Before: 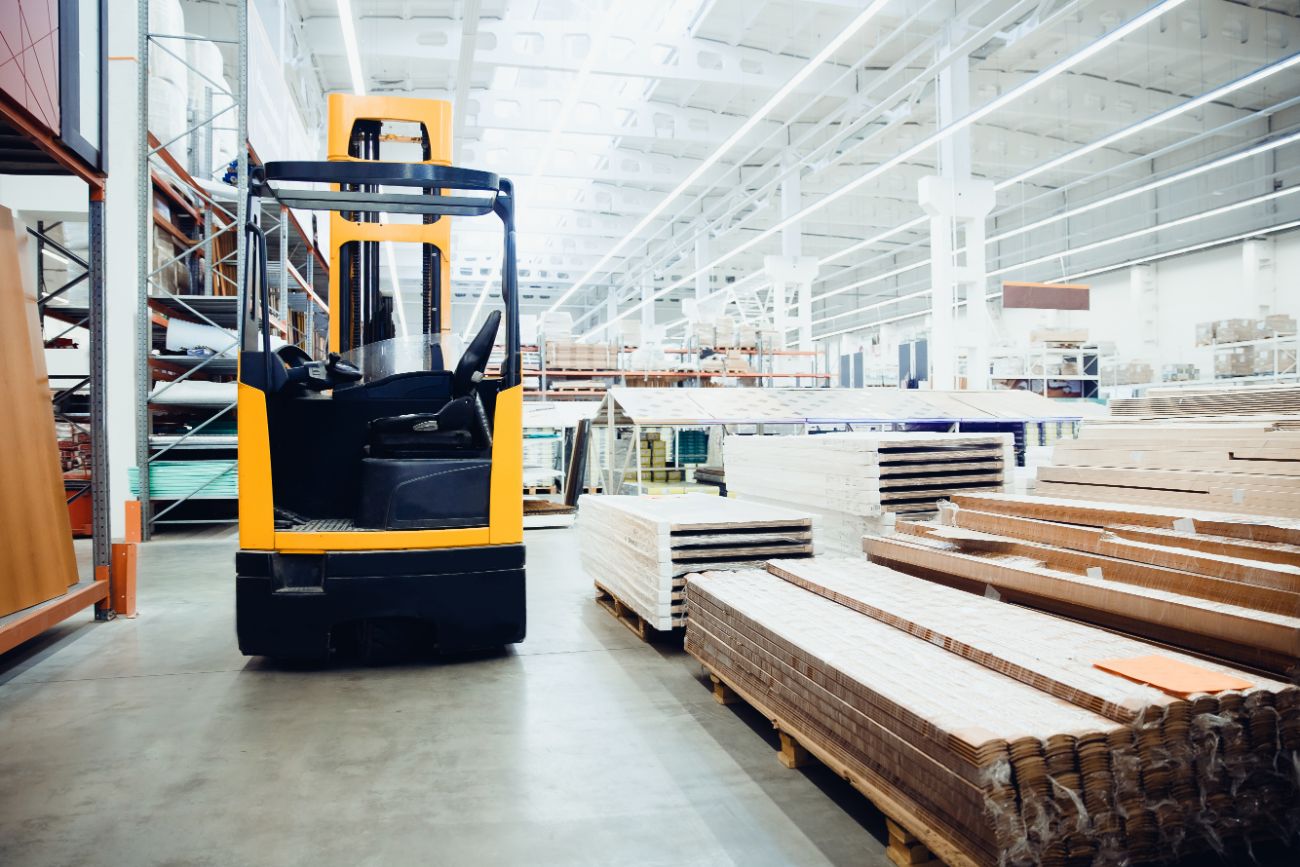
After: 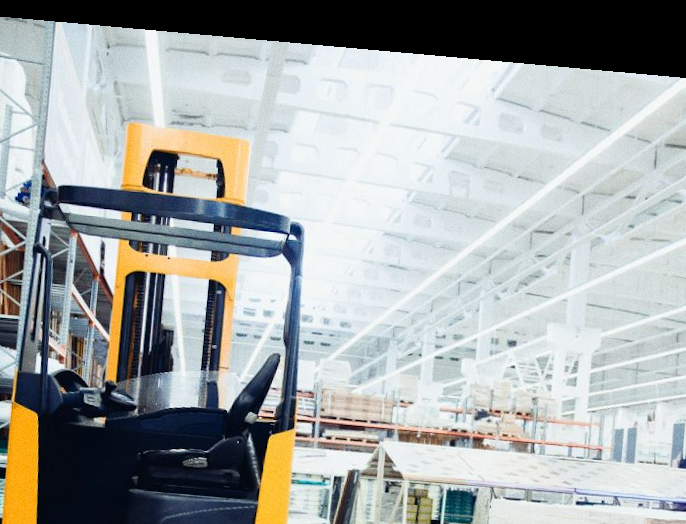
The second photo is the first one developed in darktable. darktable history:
rotate and perspective: rotation 5.12°, automatic cropping off
grain: coarseness 0.09 ISO
white balance: emerald 1
crop: left 19.556%, right 30.401%, bottom 46.458%
